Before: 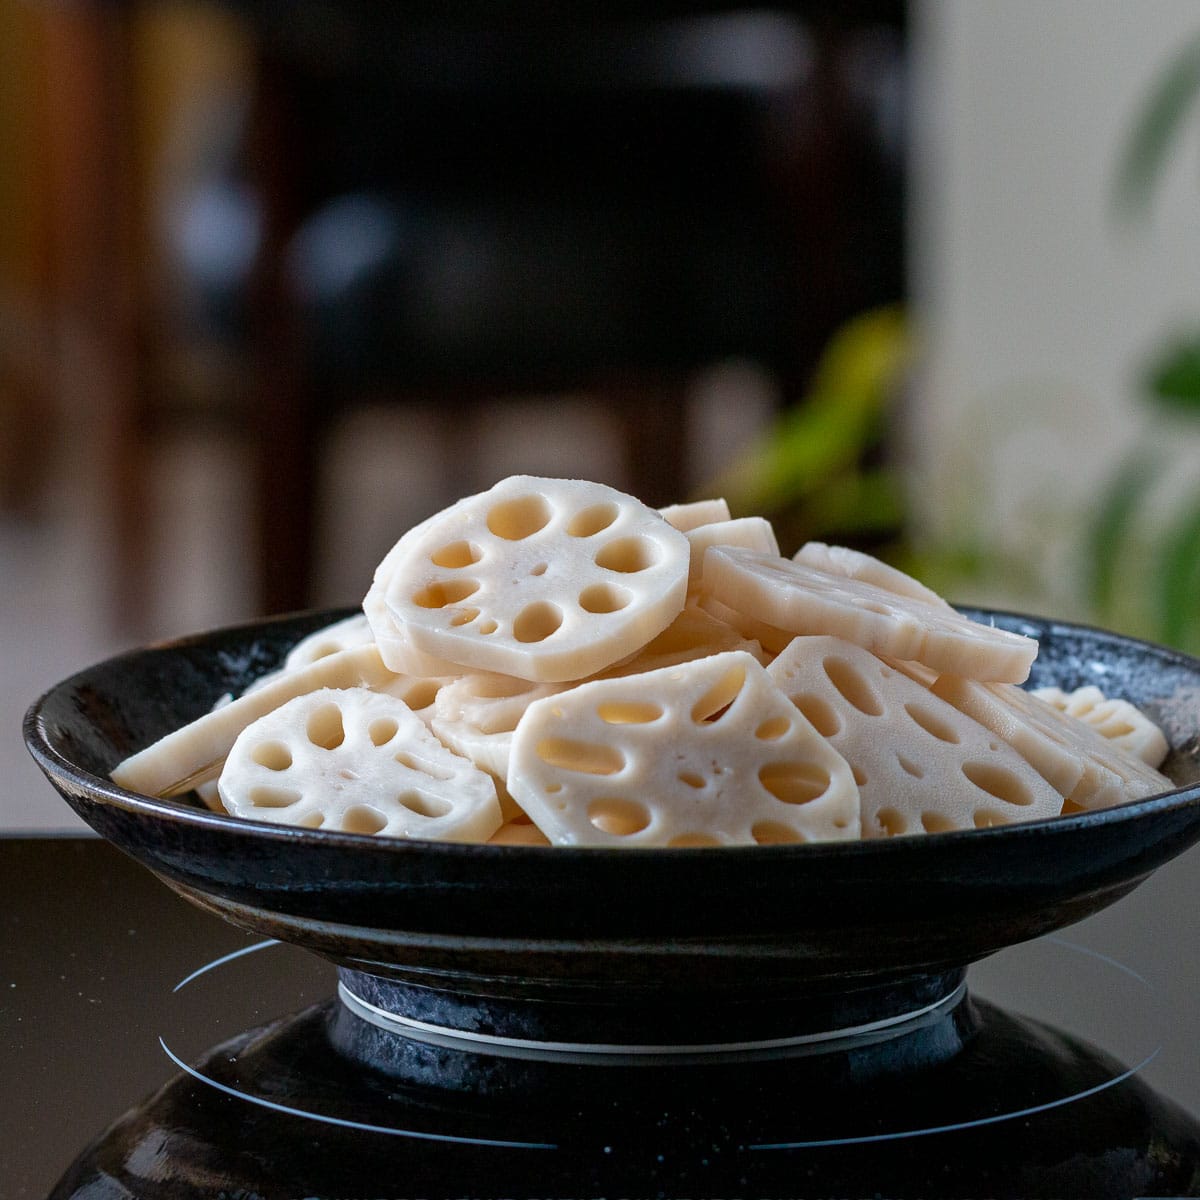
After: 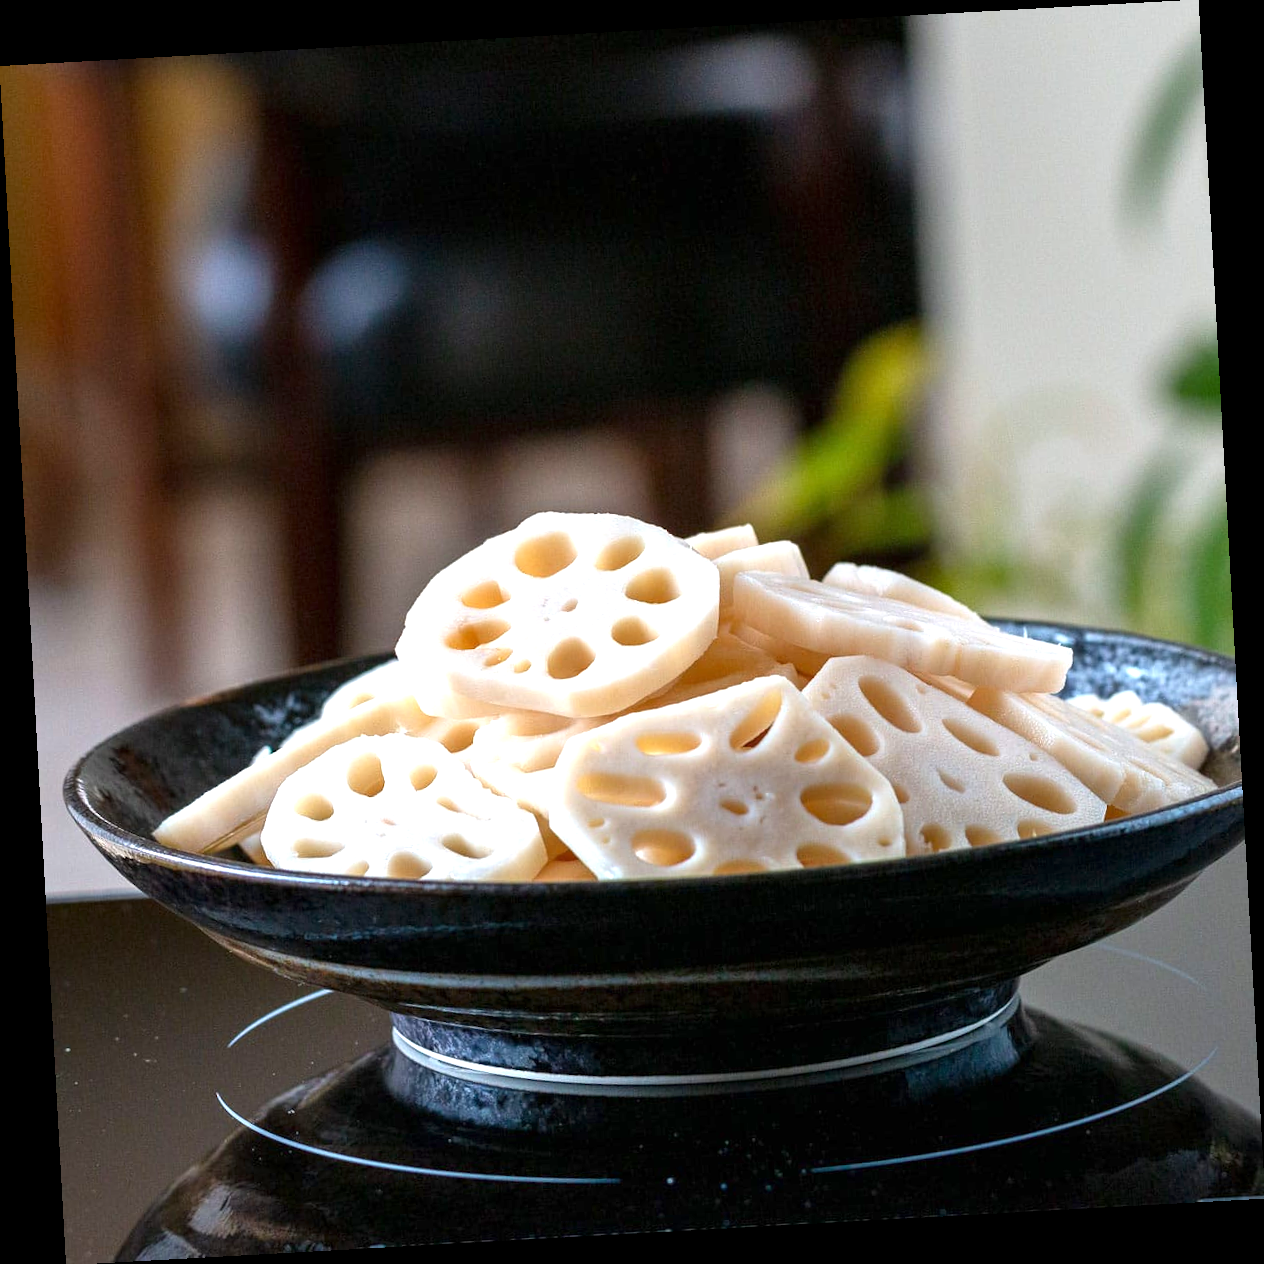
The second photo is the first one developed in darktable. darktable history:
rotate and perspective: rotation -3.18°, automatic cropping off
exposure: exposure 1 EV, compensate highlight preservation false
